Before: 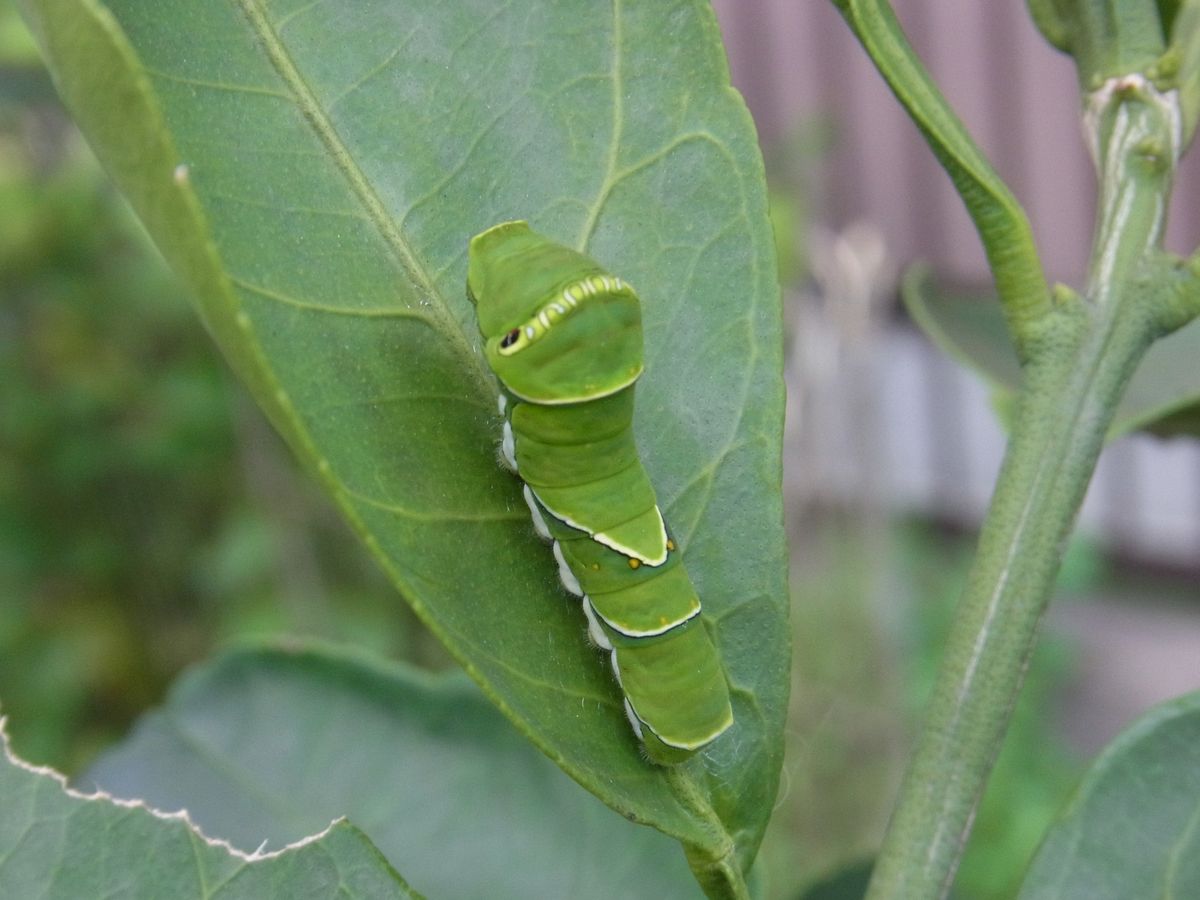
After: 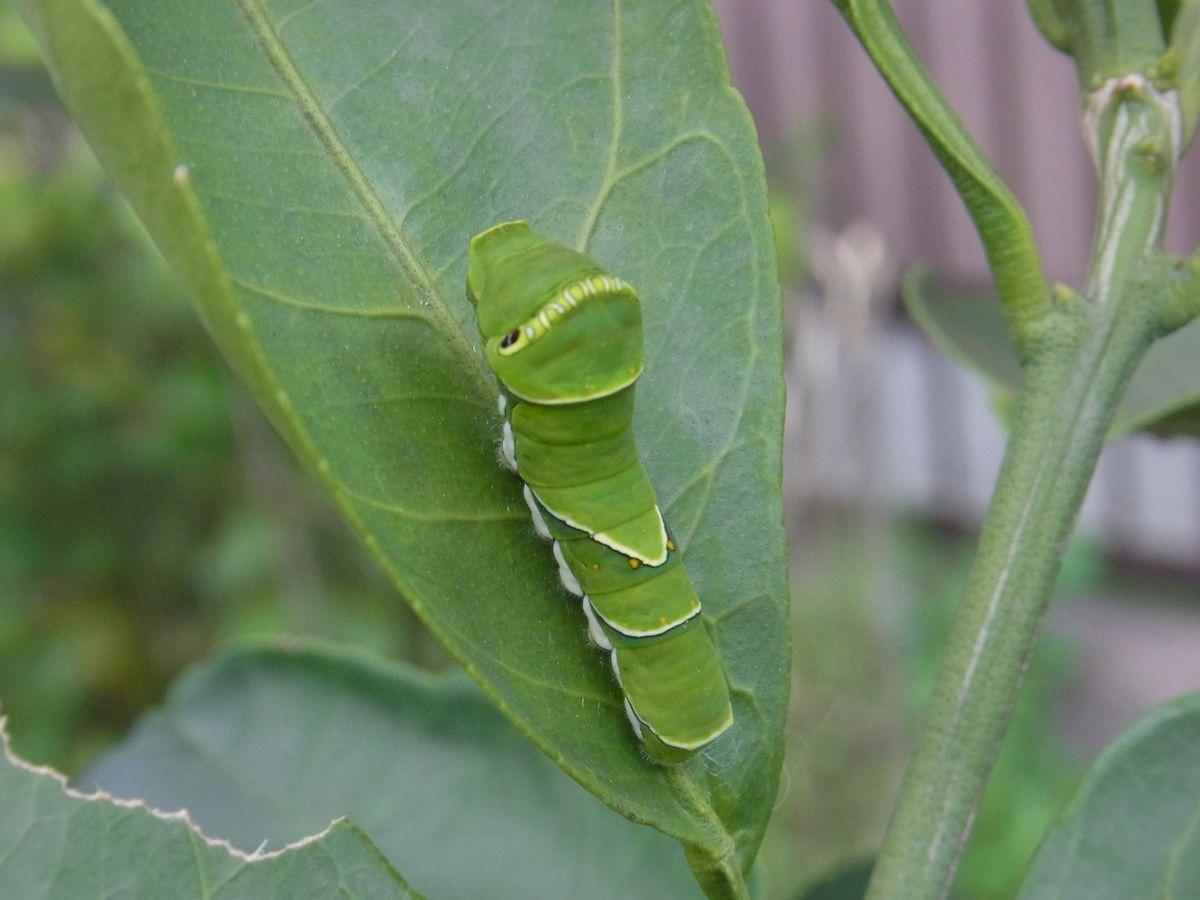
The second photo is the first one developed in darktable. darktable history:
shadows and highlights: shadows 39.76, highlights -59.9
